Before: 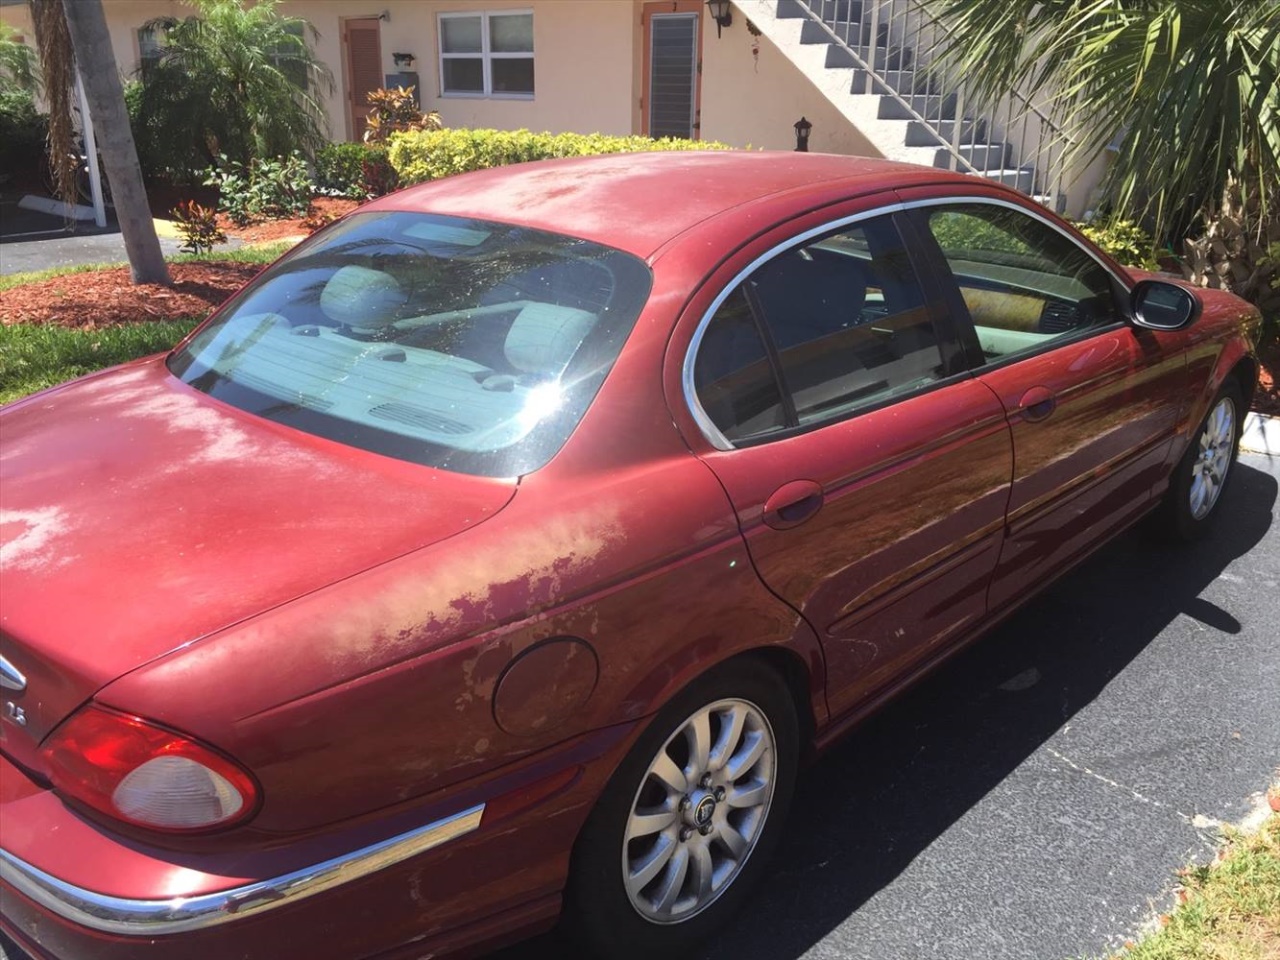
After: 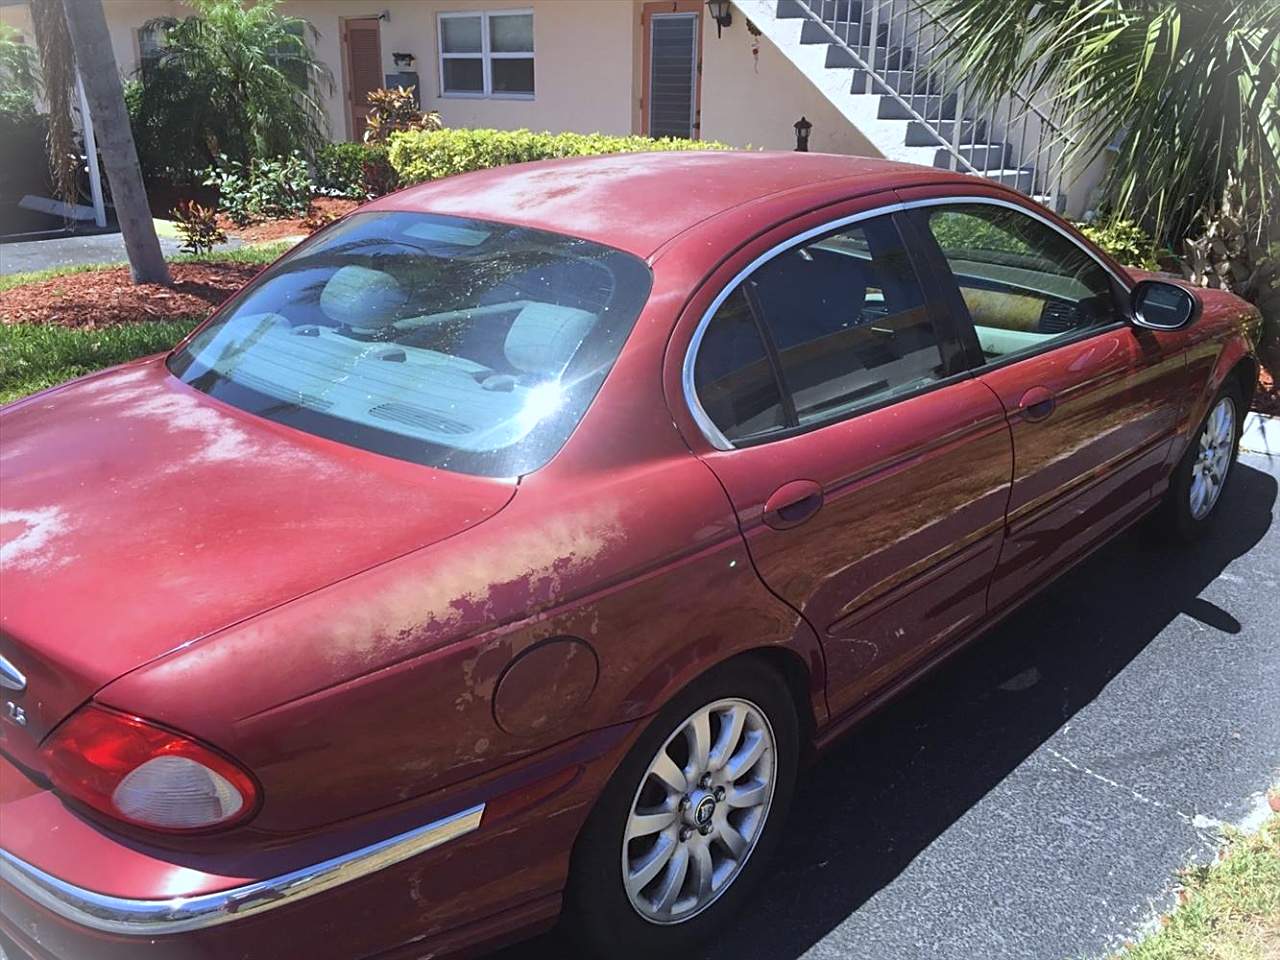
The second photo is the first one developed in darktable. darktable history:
vignetting: fall-off start 100%, brightness 0.3, saturation 0
white balance: red 0.924, blue 1.095
sharpen: on, module defaults
shadows and highlights: shadows 30.86, highlights 0, soften with gaussian
